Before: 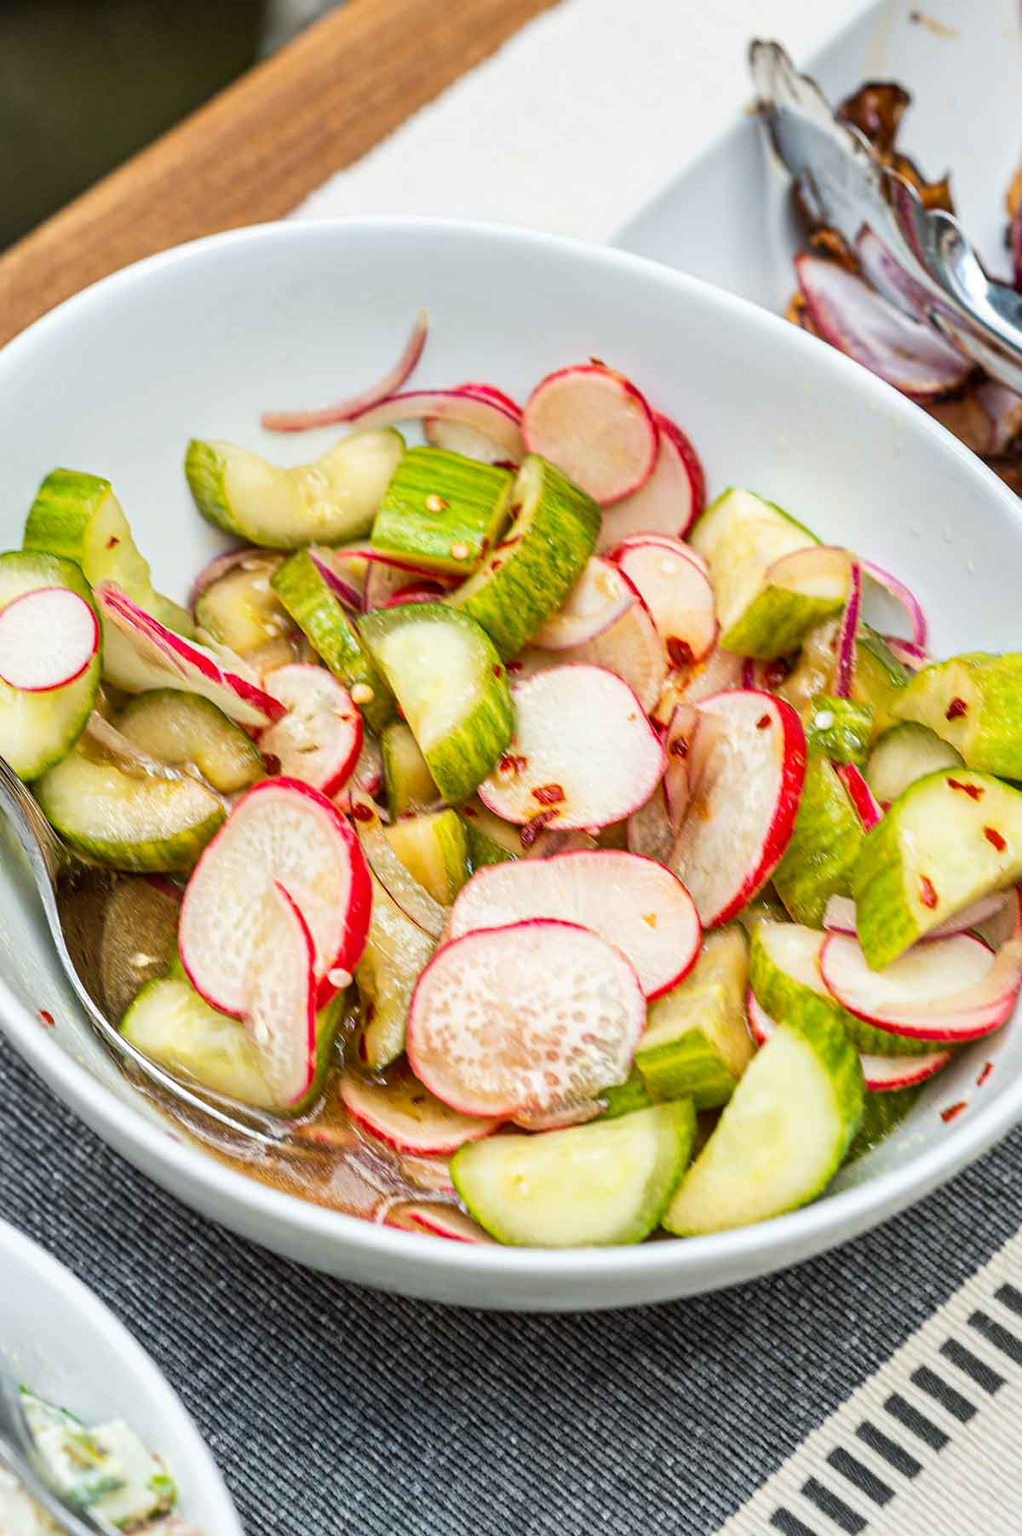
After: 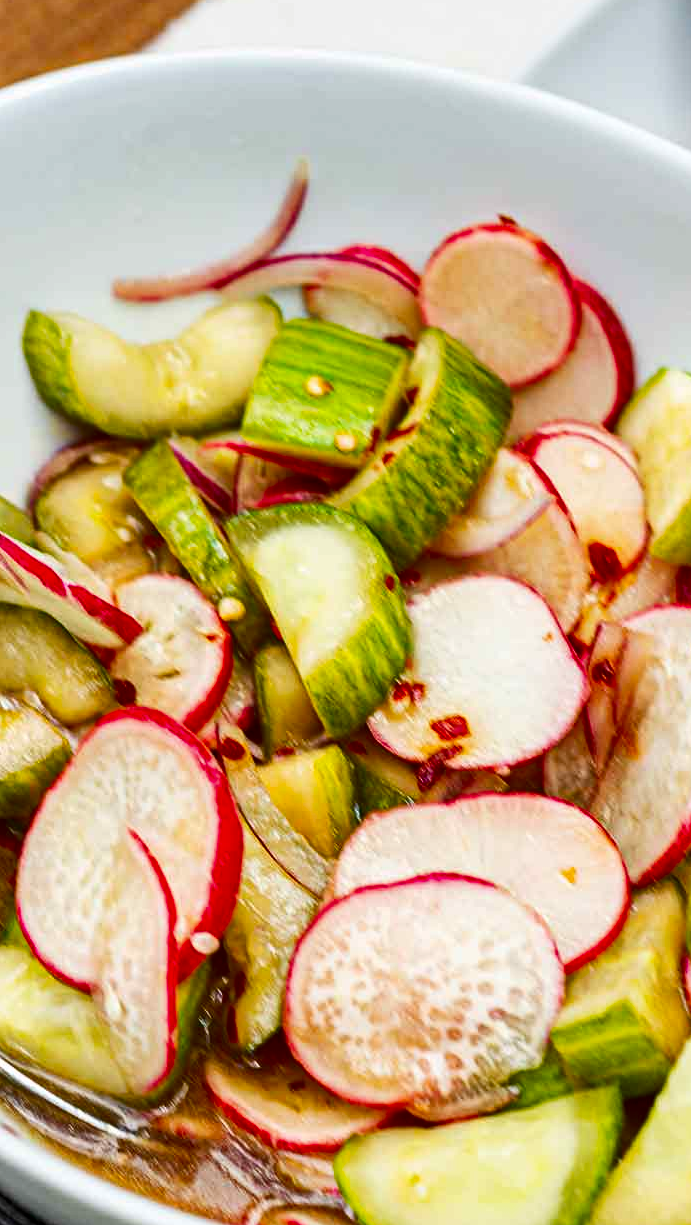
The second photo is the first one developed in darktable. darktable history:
crop: left 16.178%, top 11.371%, right 26.164%, bottom 20.667%
haze removal: compatibility mode true, adaptive false
contrast brightness saturation: contrast 0.13, brightness -0.229, saturation 0.149
base curve: curves: ch0 [(0, 0) (0.472, 0.508) (1, 1)], preserve colors none
exposure: compensate highlight preservation false
